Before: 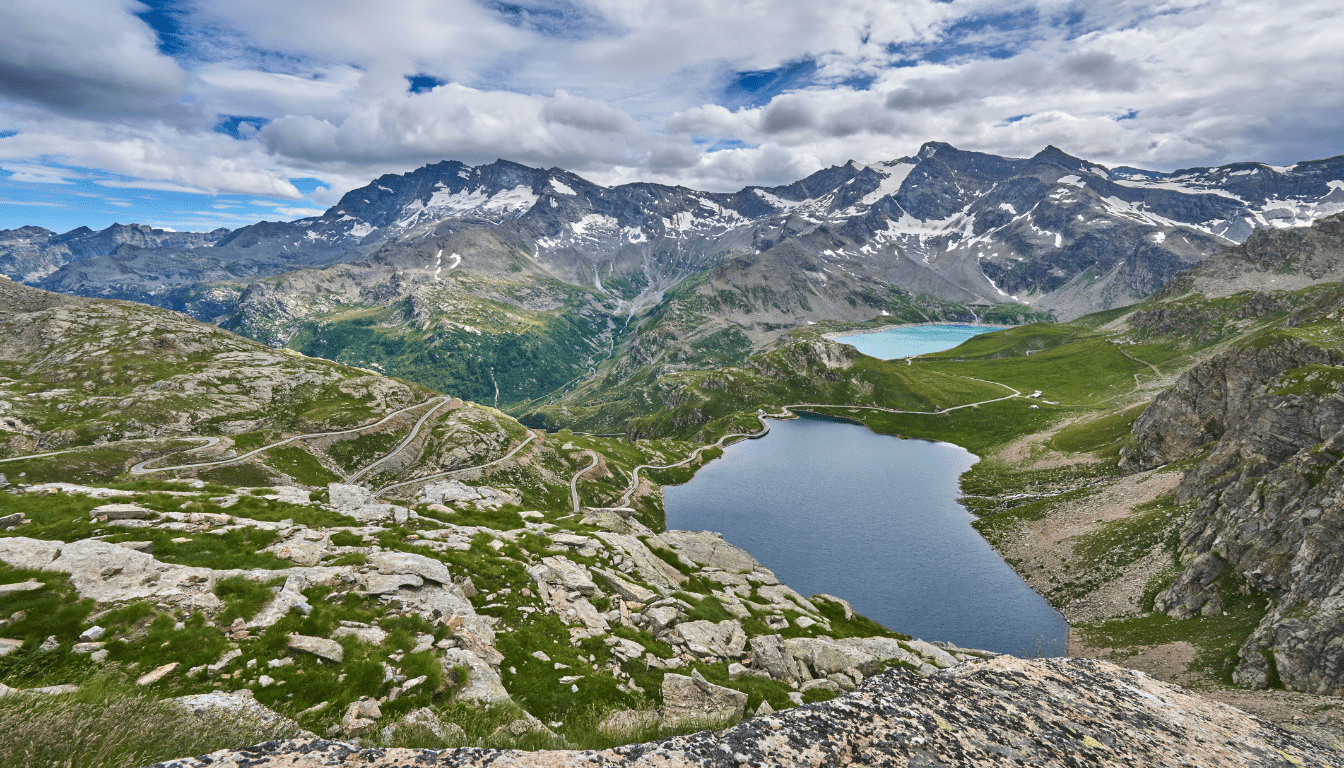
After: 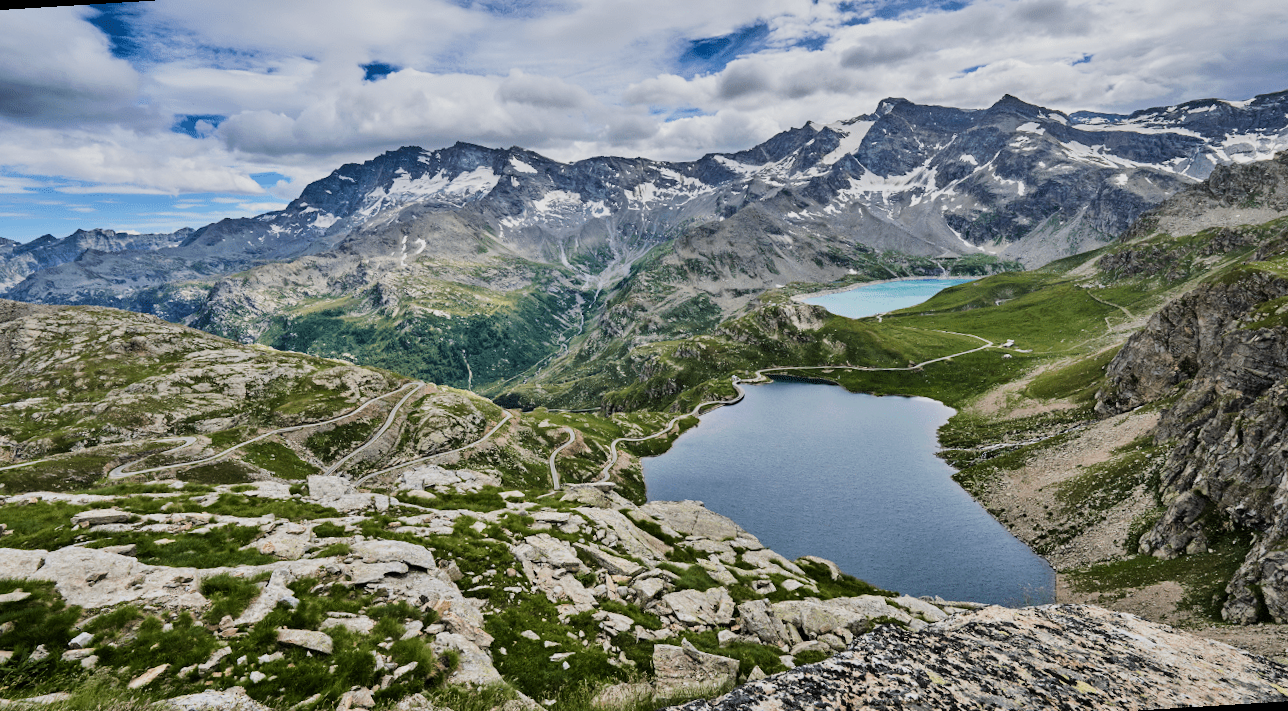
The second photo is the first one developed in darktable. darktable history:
rotate and perspective: rotation -3.52°, crop left 0.036, crop right 0.964, crop top 0.081, crop bottom 0.919
filmic rgb: black relative exposure -5 EV, hardness 2.88, contrast 1.3, highlights saturation mix -30%
